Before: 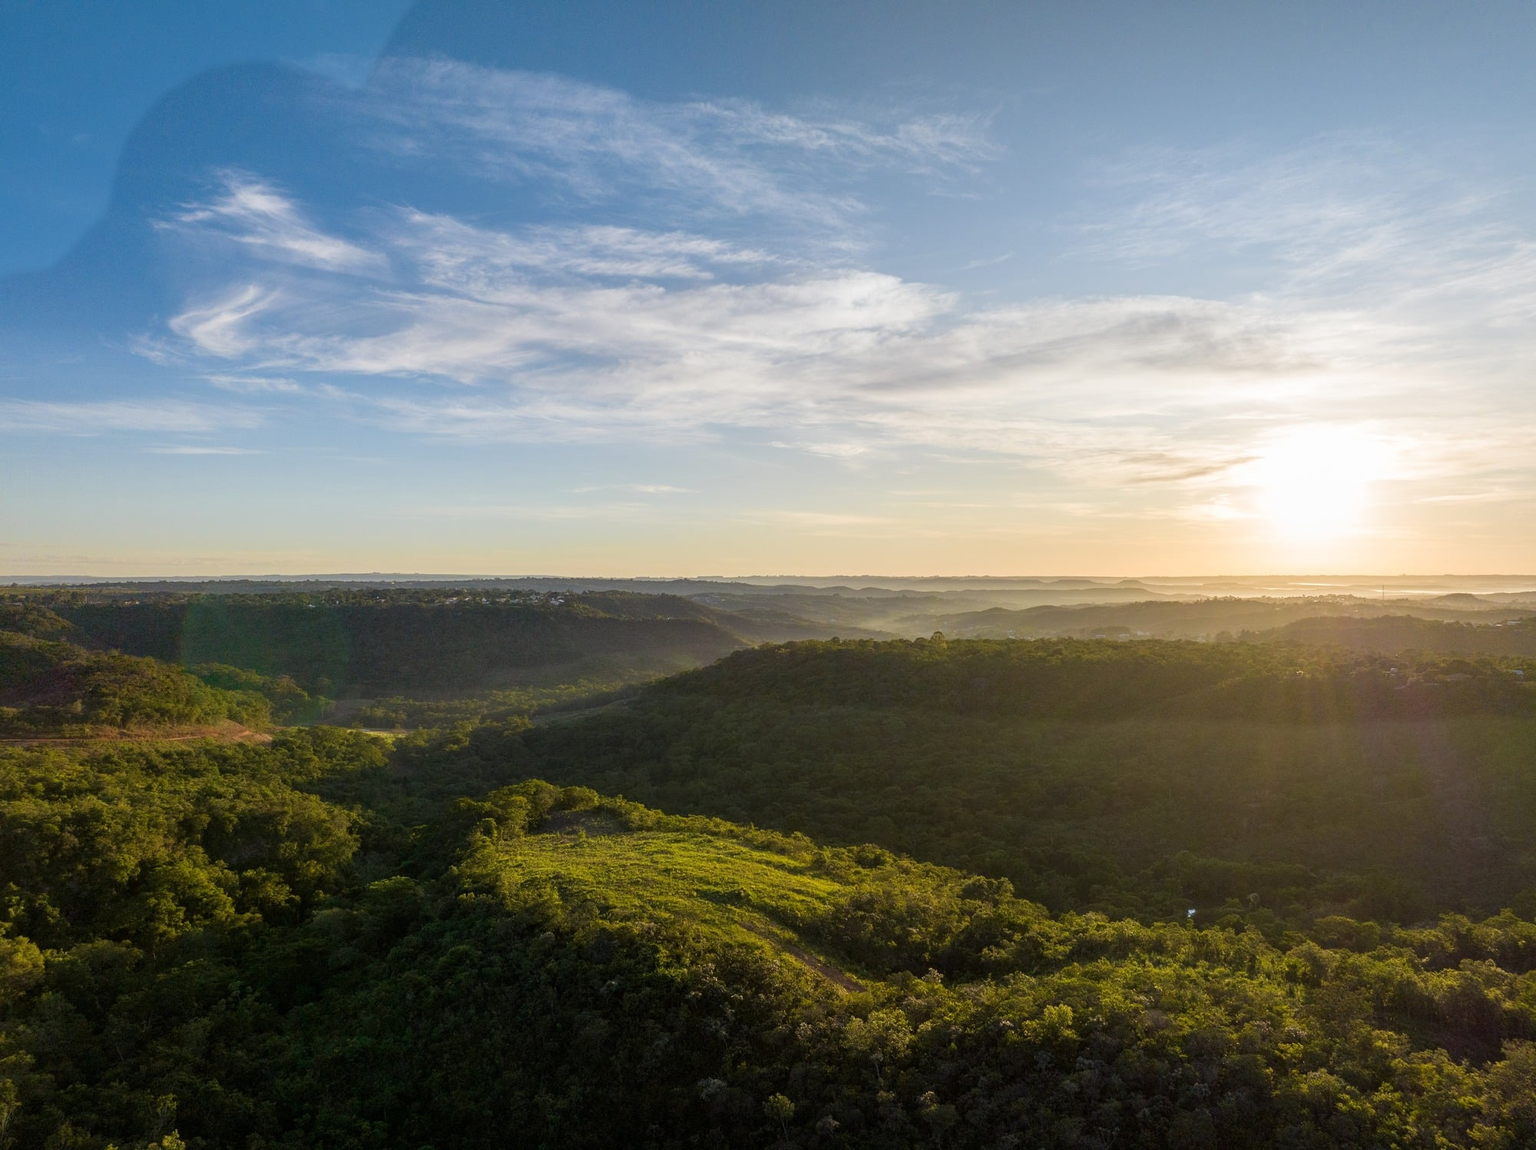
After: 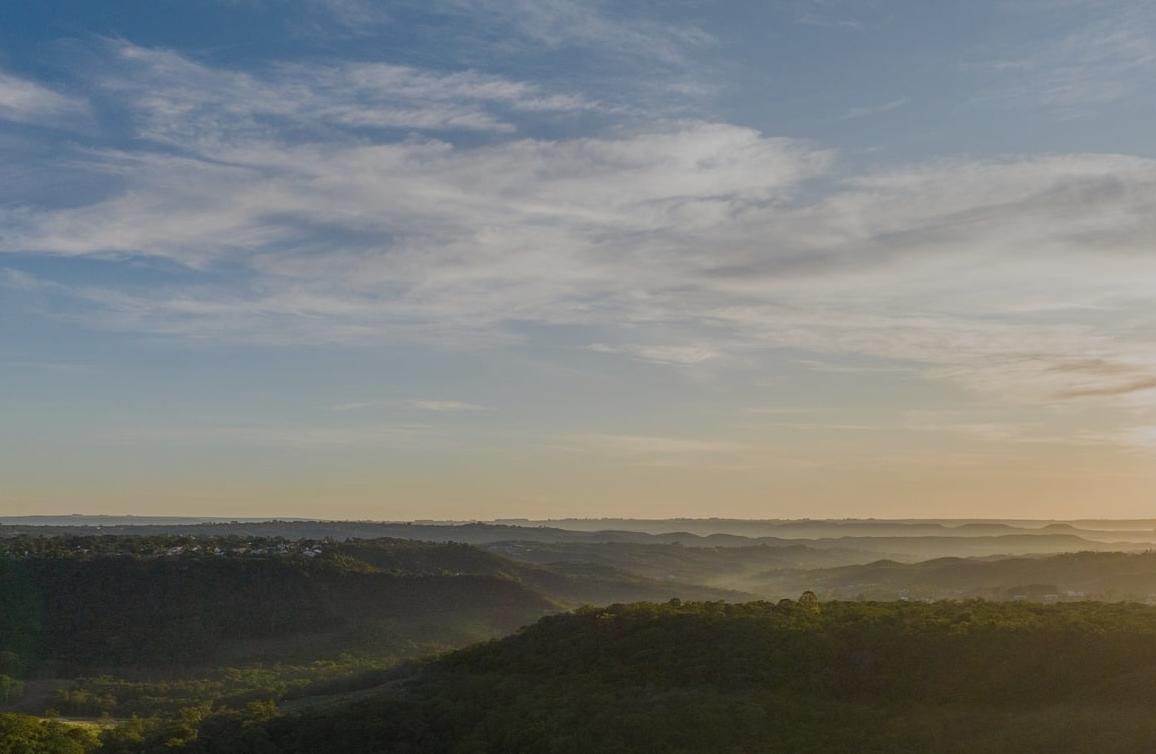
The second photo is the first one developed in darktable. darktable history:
crop: left 20.653%, top 15.452%, right 21.517%, bottom 34.15%
exposure: black level correction 0, exposure -0.824 EV, compensate highlight preservation false
